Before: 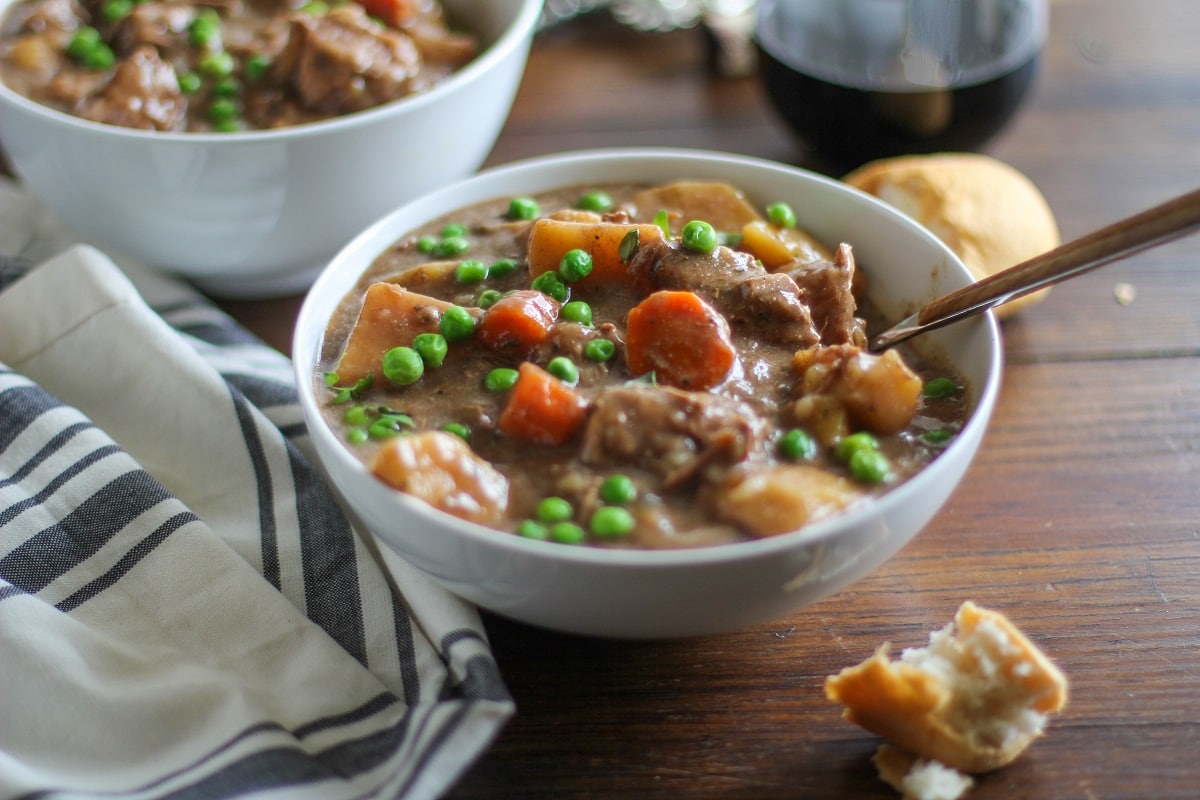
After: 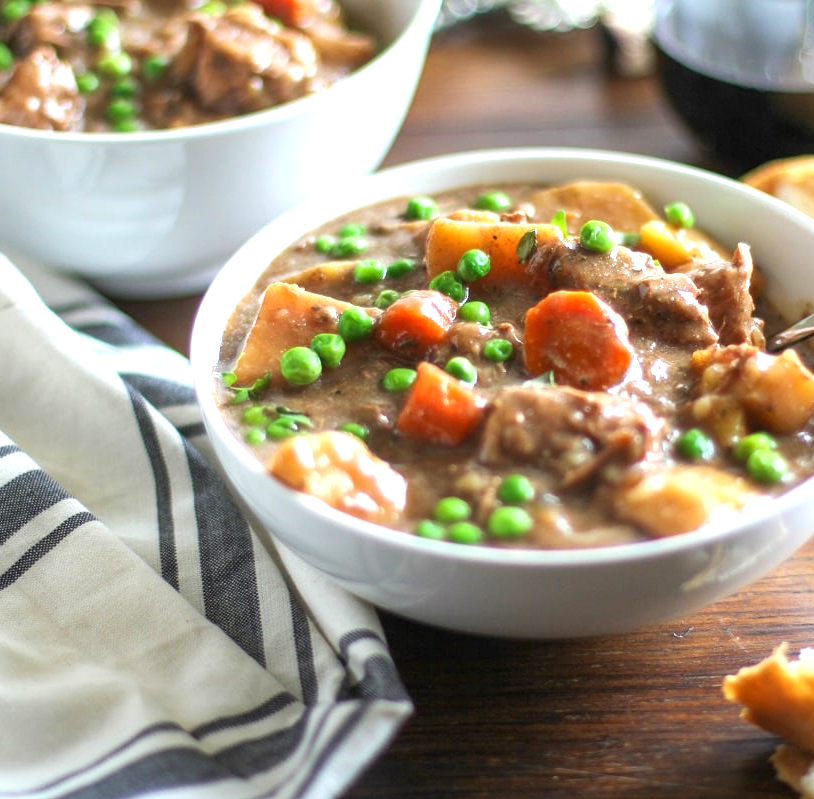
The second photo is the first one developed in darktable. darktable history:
exposure: exposure 1.001 EV, compensate highlight preservation false
crop and rotate: left 8.539%, right 23.576%
